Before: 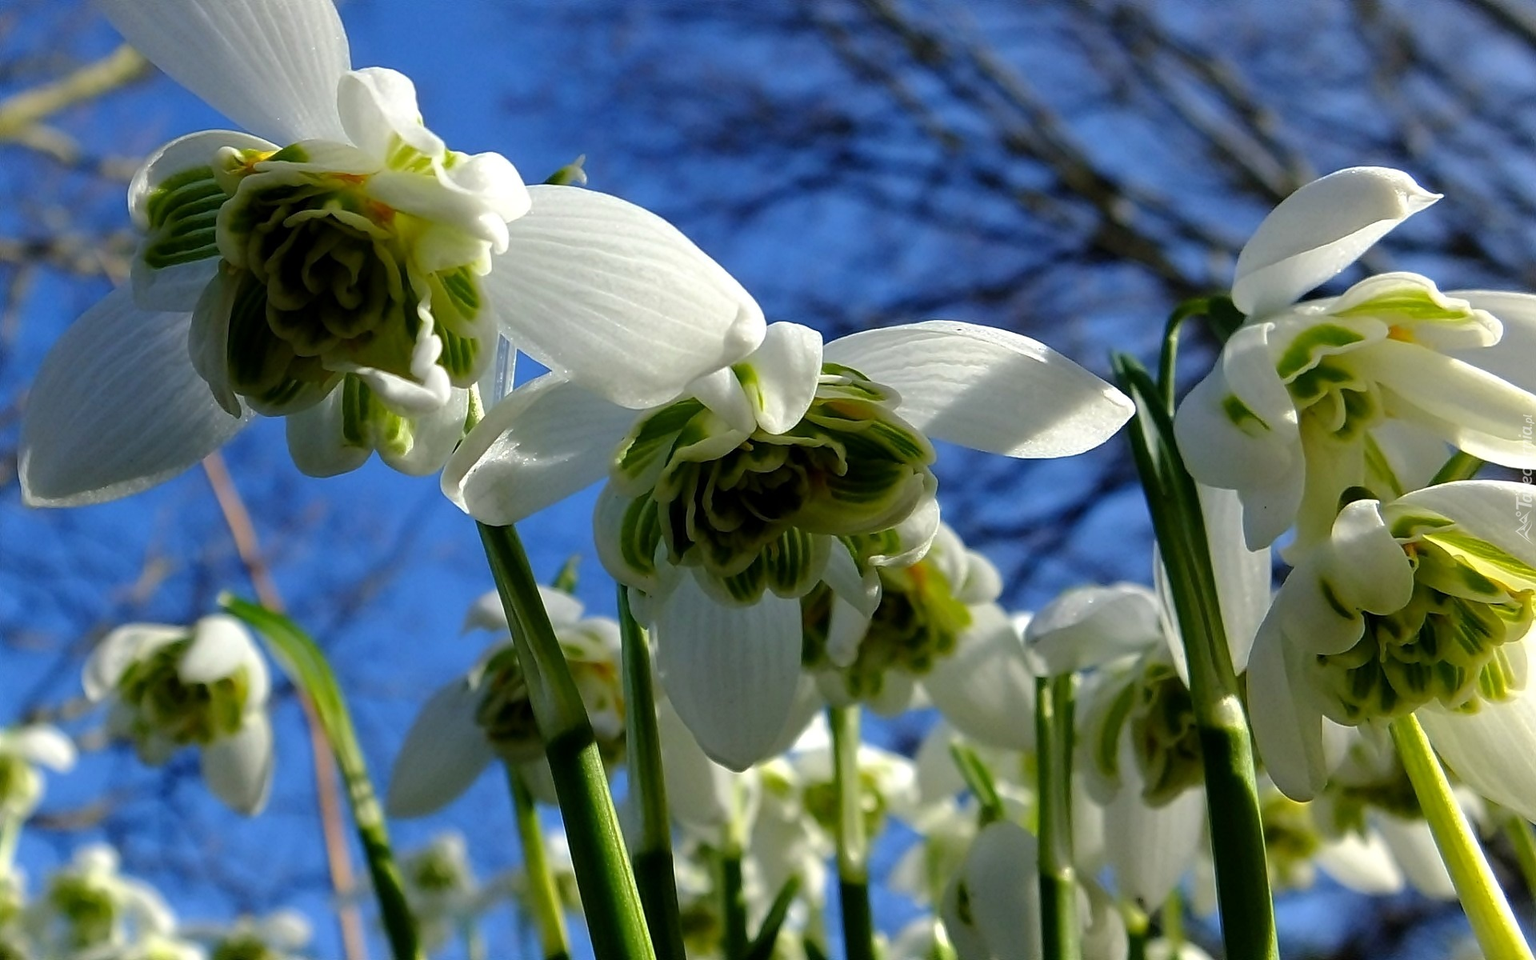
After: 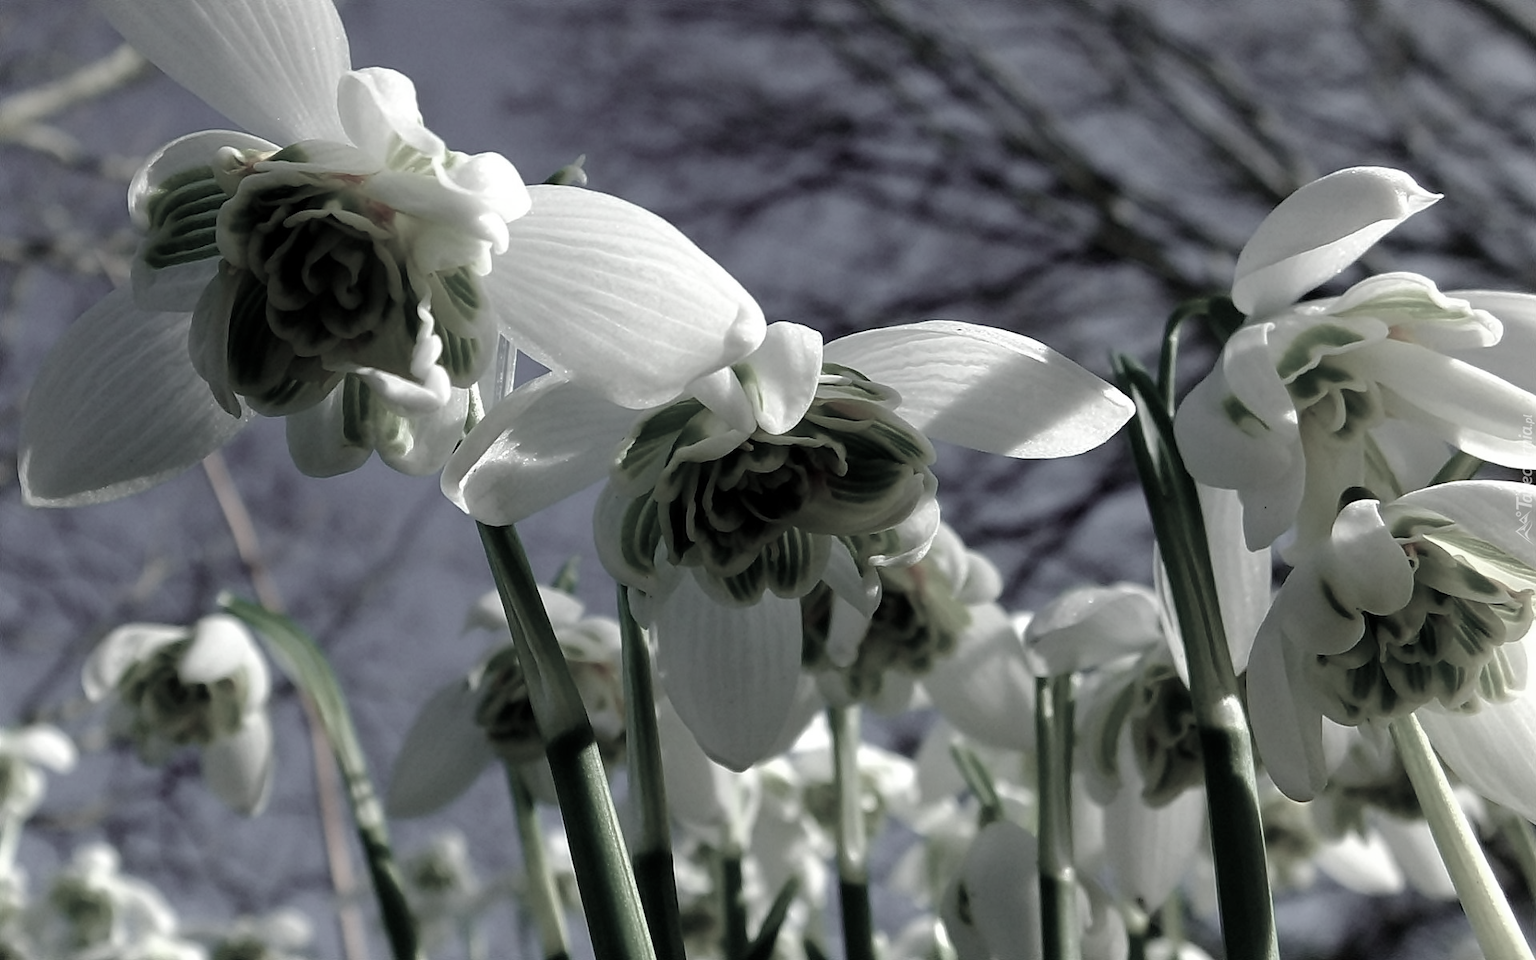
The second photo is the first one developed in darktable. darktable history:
color balance rgb: perceptual saturation grading › global saturation 20%, perceptual saturation grading › highlights -25%, perceptual saturation grading › shadows 25%
color contrast: green-magenta contrast 0.3, blue-yellow contrast 0.15
